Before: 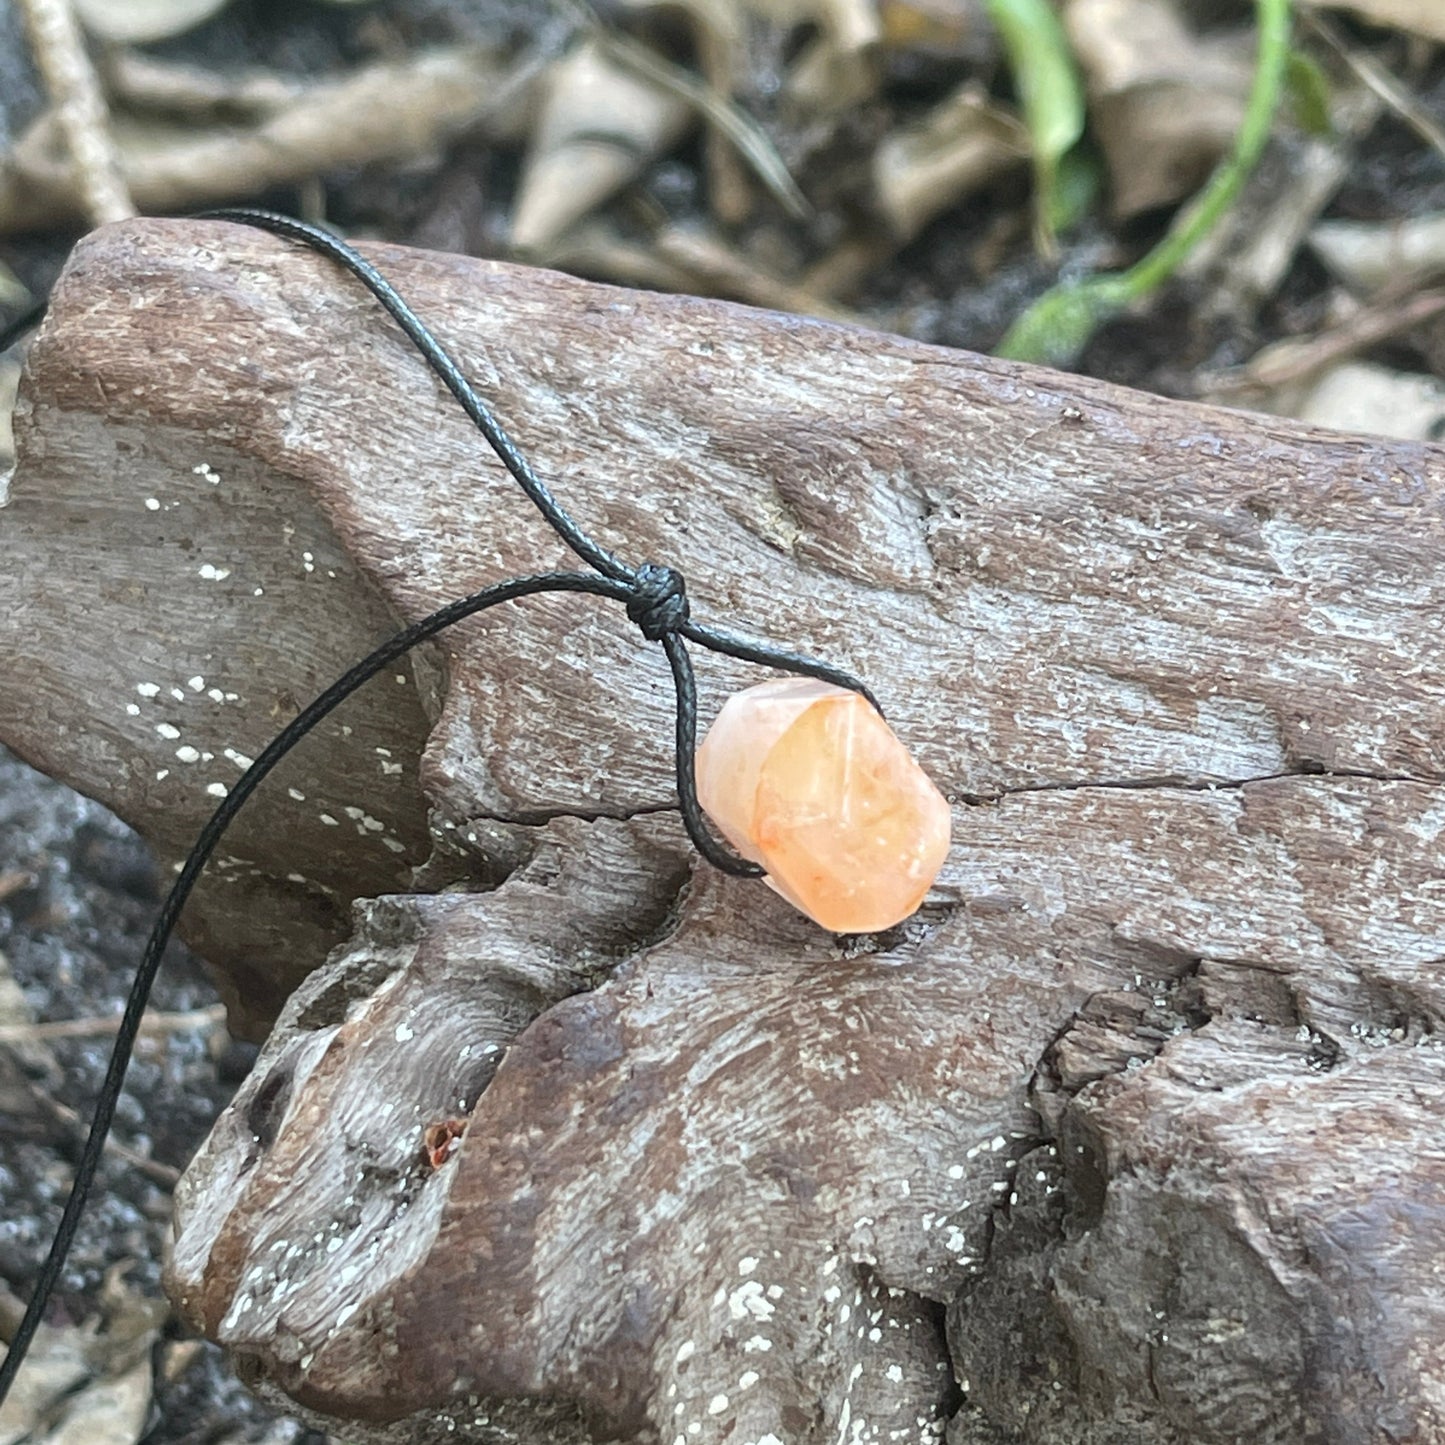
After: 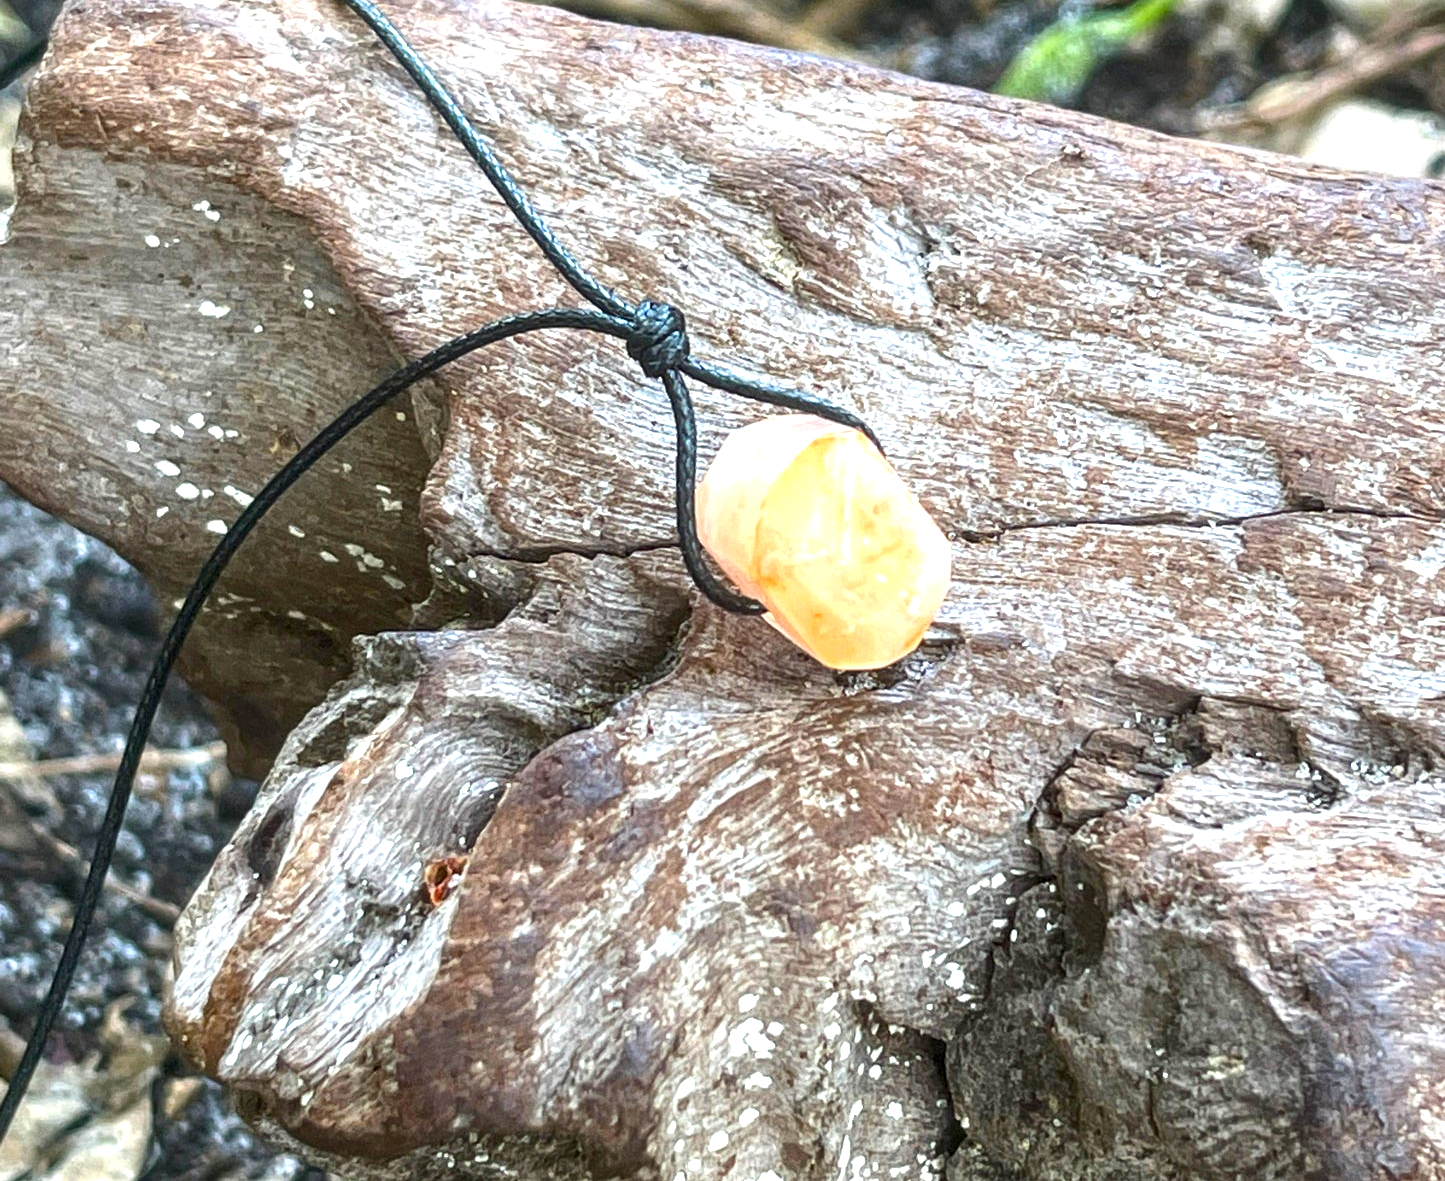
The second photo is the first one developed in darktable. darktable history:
crop and rotate: top 18.257%
color balance rgb: perceptual saturation grading › global saturation 20%, perceptual saturation grading › highlights -24.806%, perceptual saturation grading › shadows 26.02%, perceptual brilliance grading › global brilliance -4.26%, perceptual brilliance grading › highlights 24.422%, perceptual brilliance grading › mid-tones 6.964%, perceptual brilliance grading › shadows -5.094%, global vibrance 40.925%
local contrast: on, module defaults
